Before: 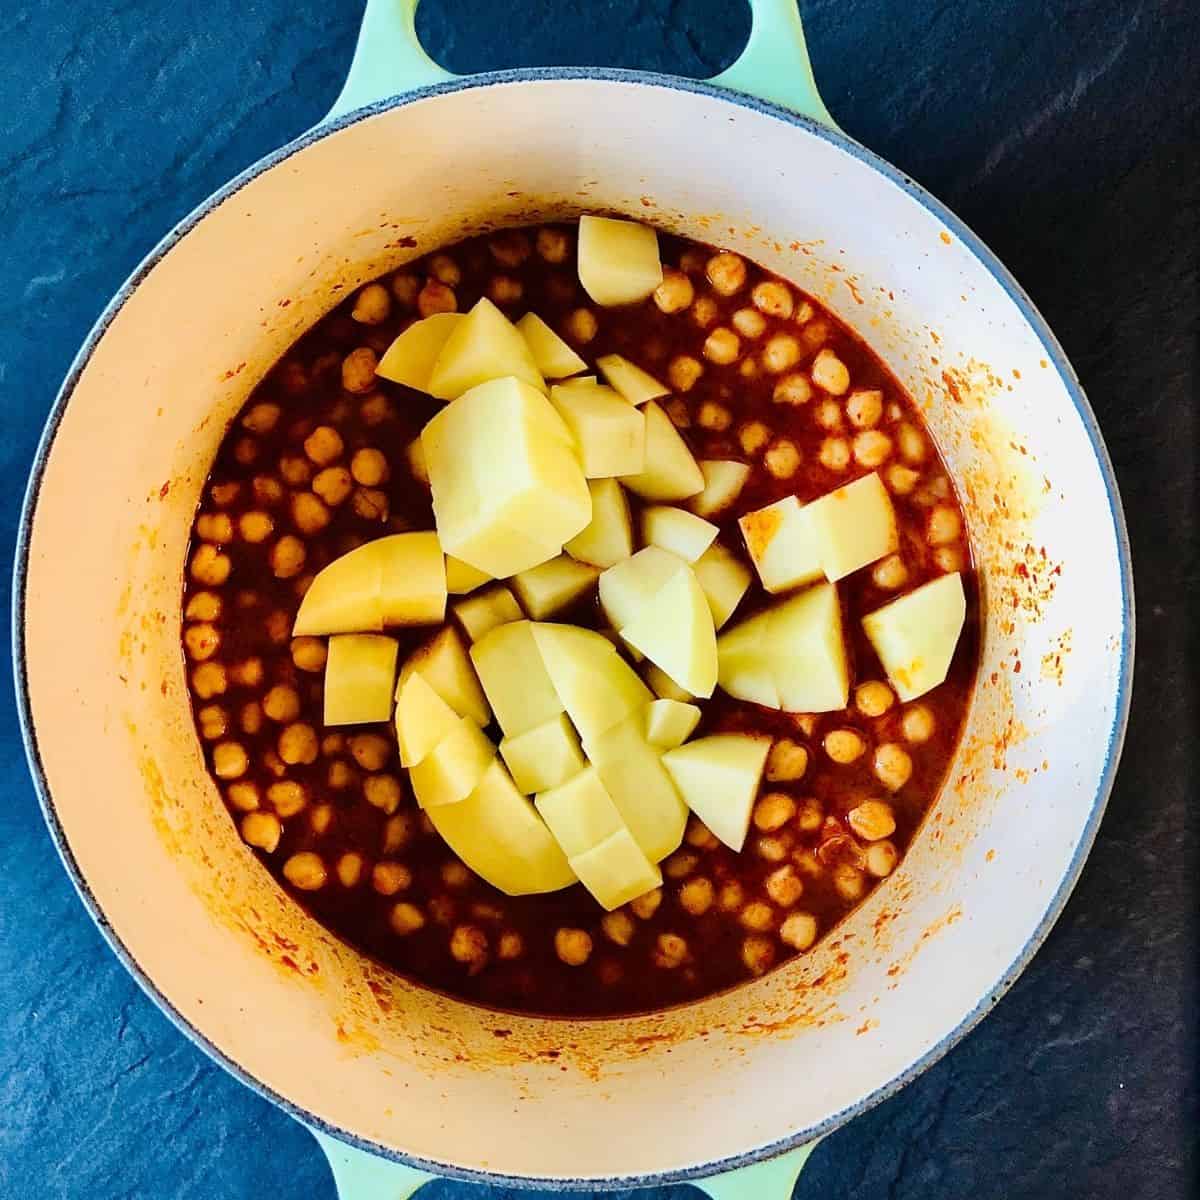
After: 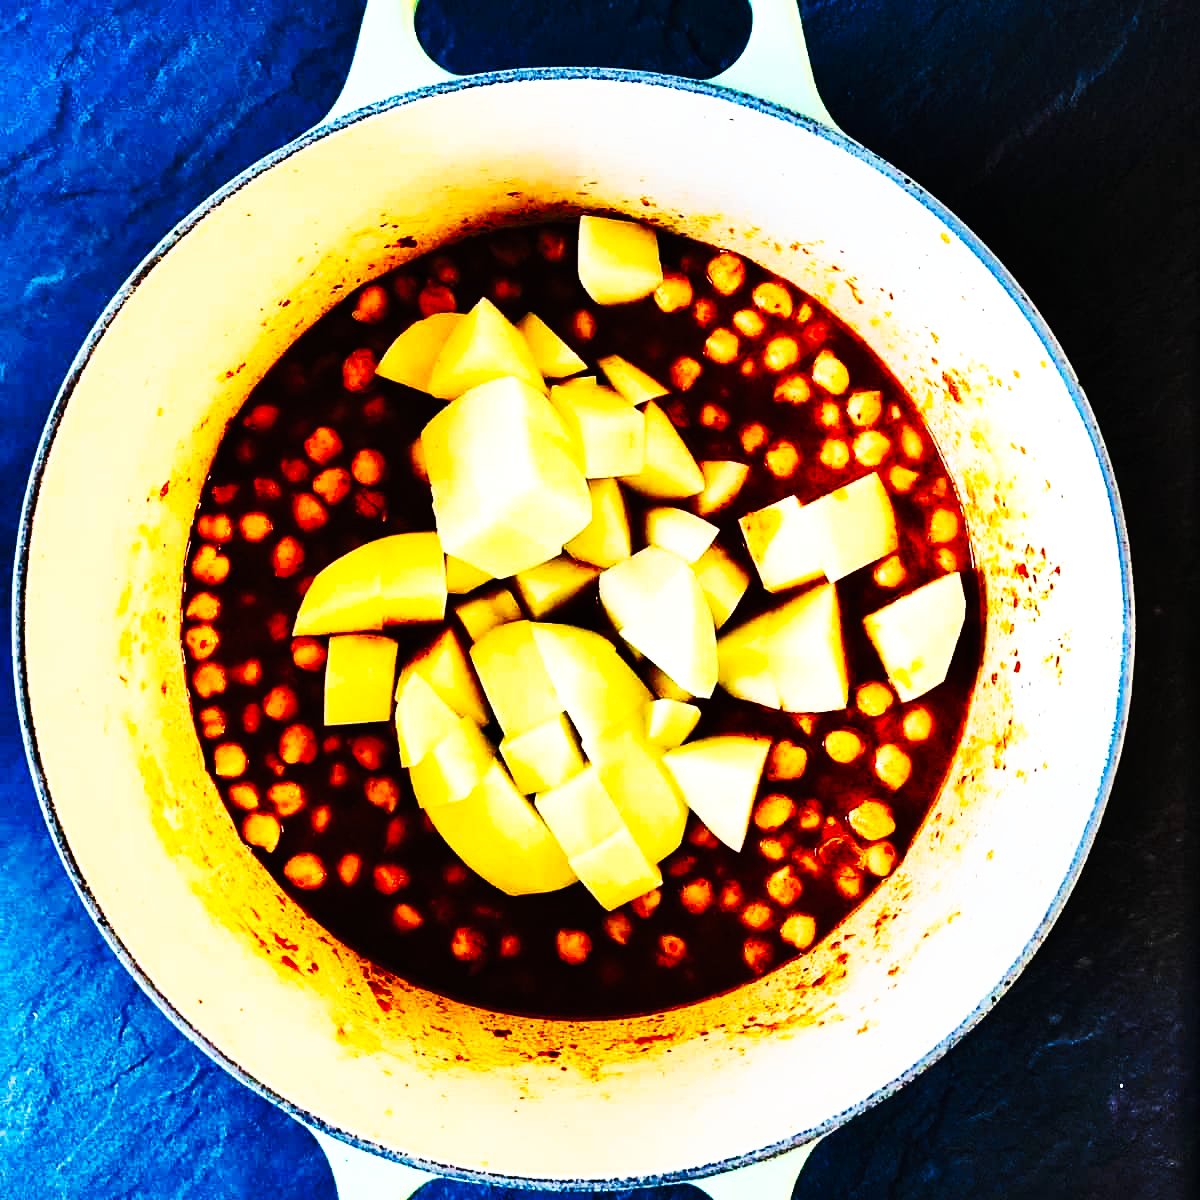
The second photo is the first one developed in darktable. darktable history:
tone curve: curves: ch0 [(0, 0) (0.003, 0.004) (0.011, 0.006) (0.025, 0.008) (0.044, 0.012) (0.069, 0.017) (0.1, 0.021) (0.136, 0.029) (0.177, 0.043) (0.224, 0.062) (0.277, 0.108) (0.335, 0.166) (0.399, 0.301) (0.468, 0.467) (0.543, 0.64) (0.623, 0.803) (0.709, 0.908) (0.801, 0.969) (0.898, 0.988) (1, 1)], preserve colors none
shadows and highlights: white point adjustment 1, soften with gaussian
